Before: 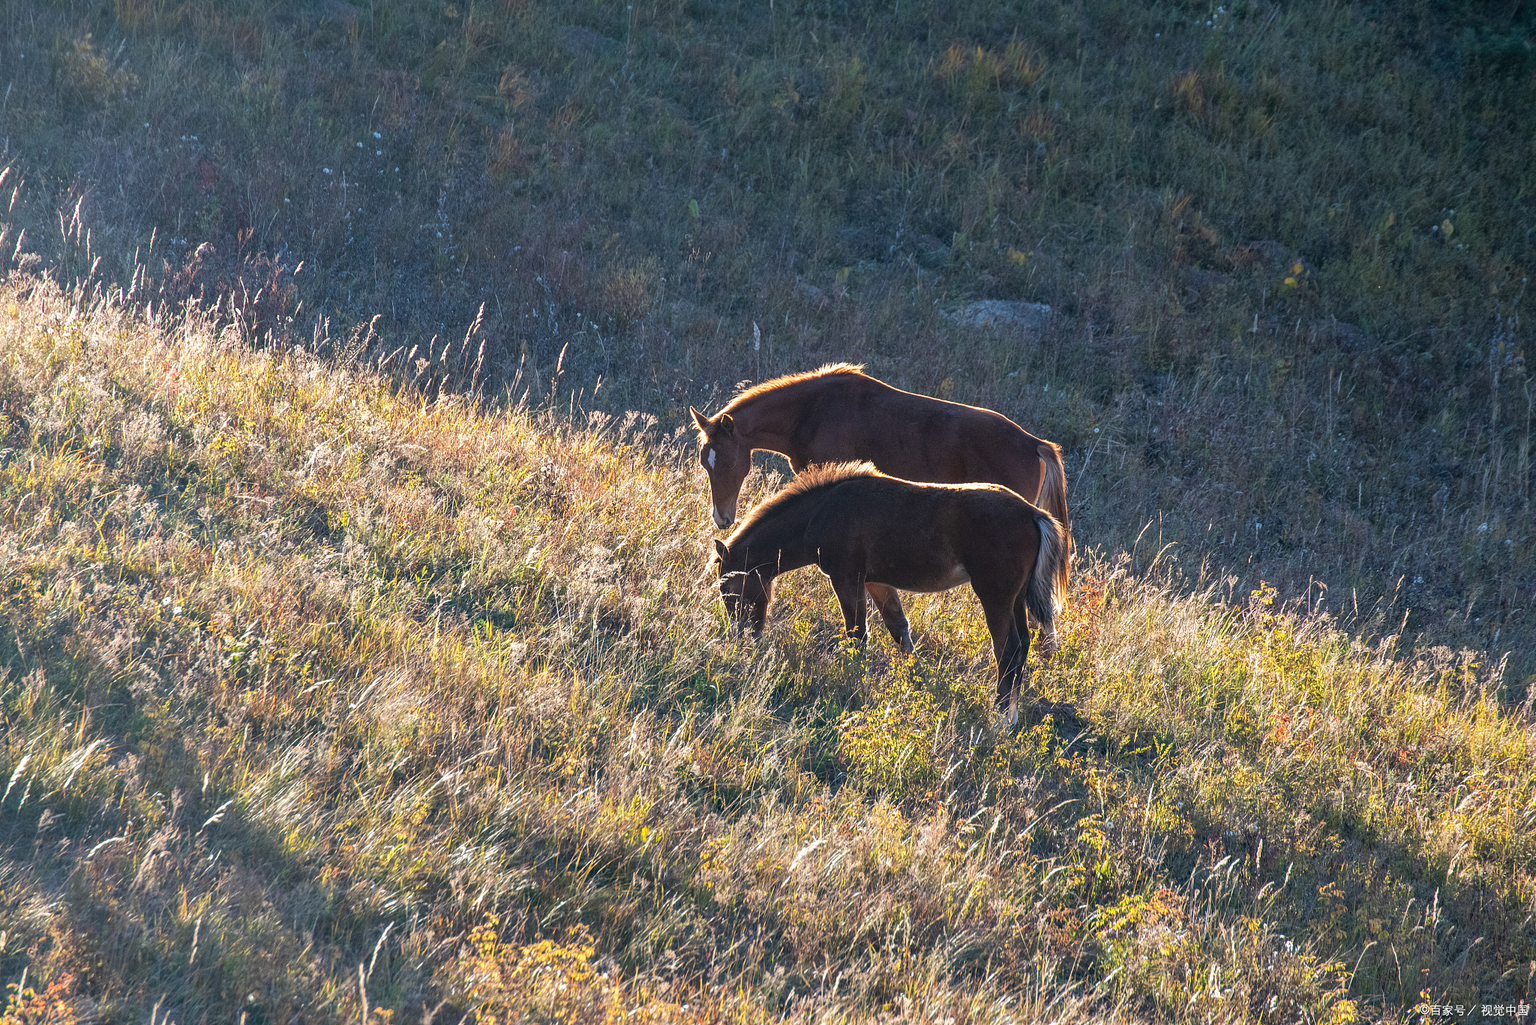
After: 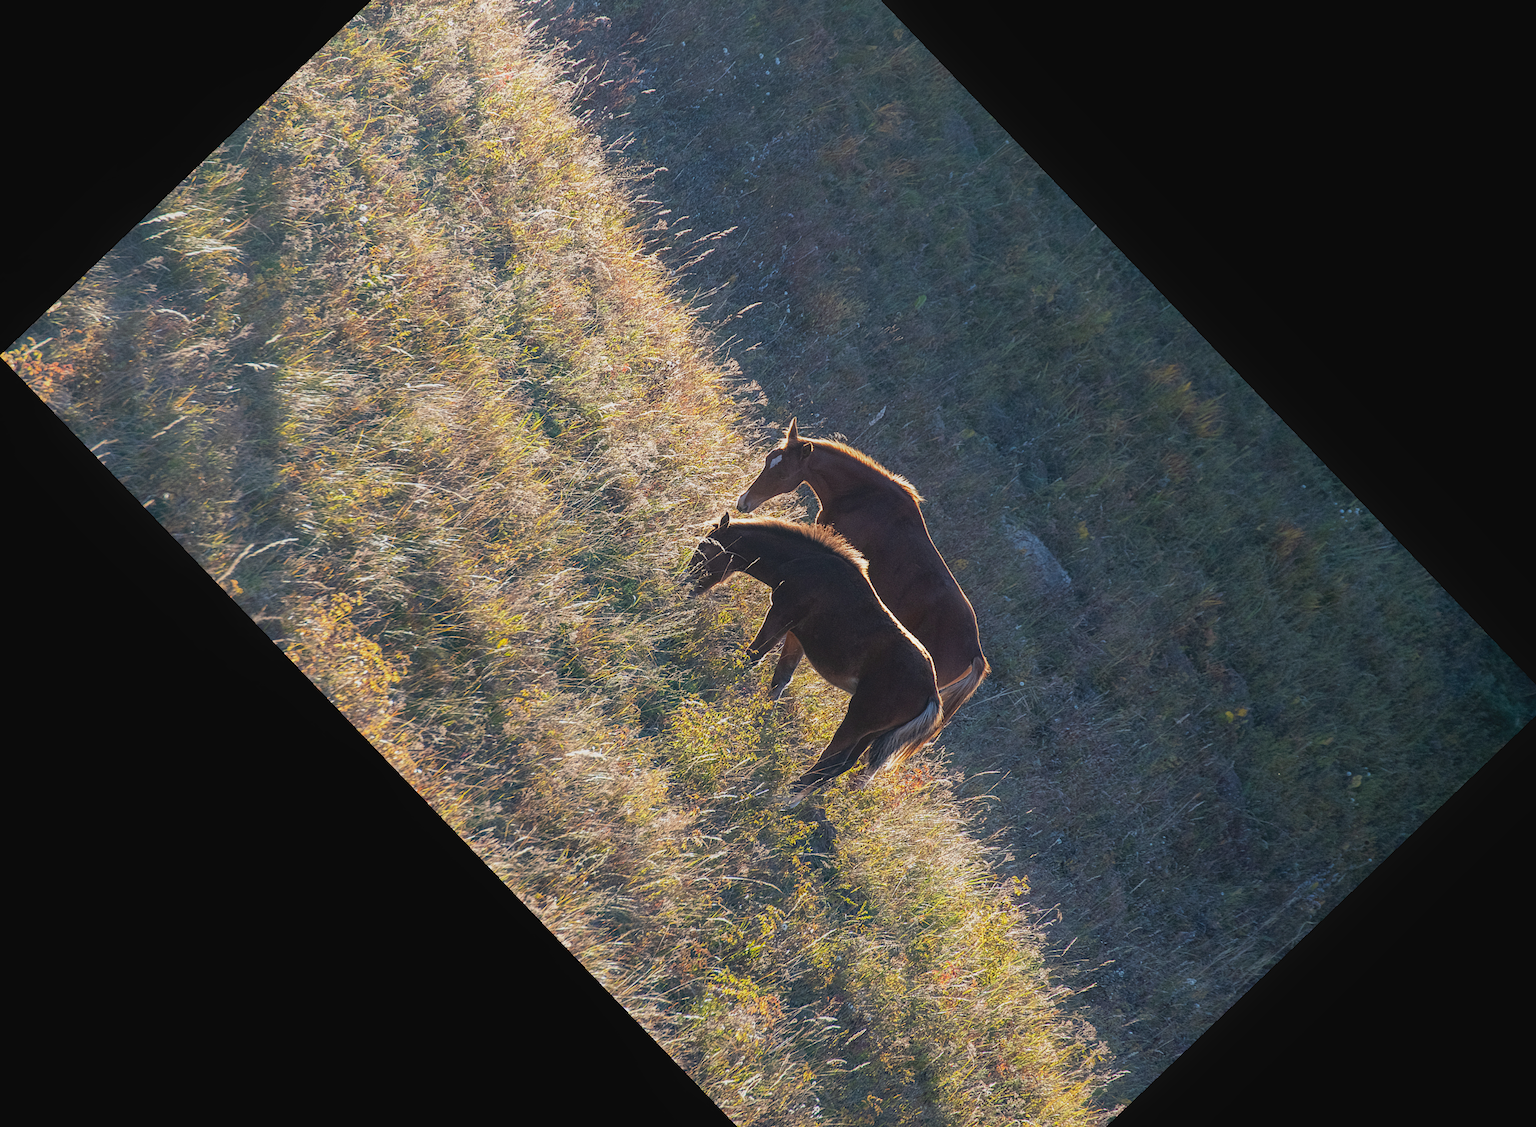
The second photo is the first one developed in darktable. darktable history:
crop and rotate: angle -46.26°, top 16.234%, right 0.912%, bottom 11.704%
contrast brightness saturation: contrast -0.08, brightness -0.04, saturation -0.11
contrast equalizer: y [[0.5, 0.486, 0.447, 0.446, 0.489, 0.5], [0.5 ×6], [0.5 ×6], [0 ×6], [0 ×6]]
